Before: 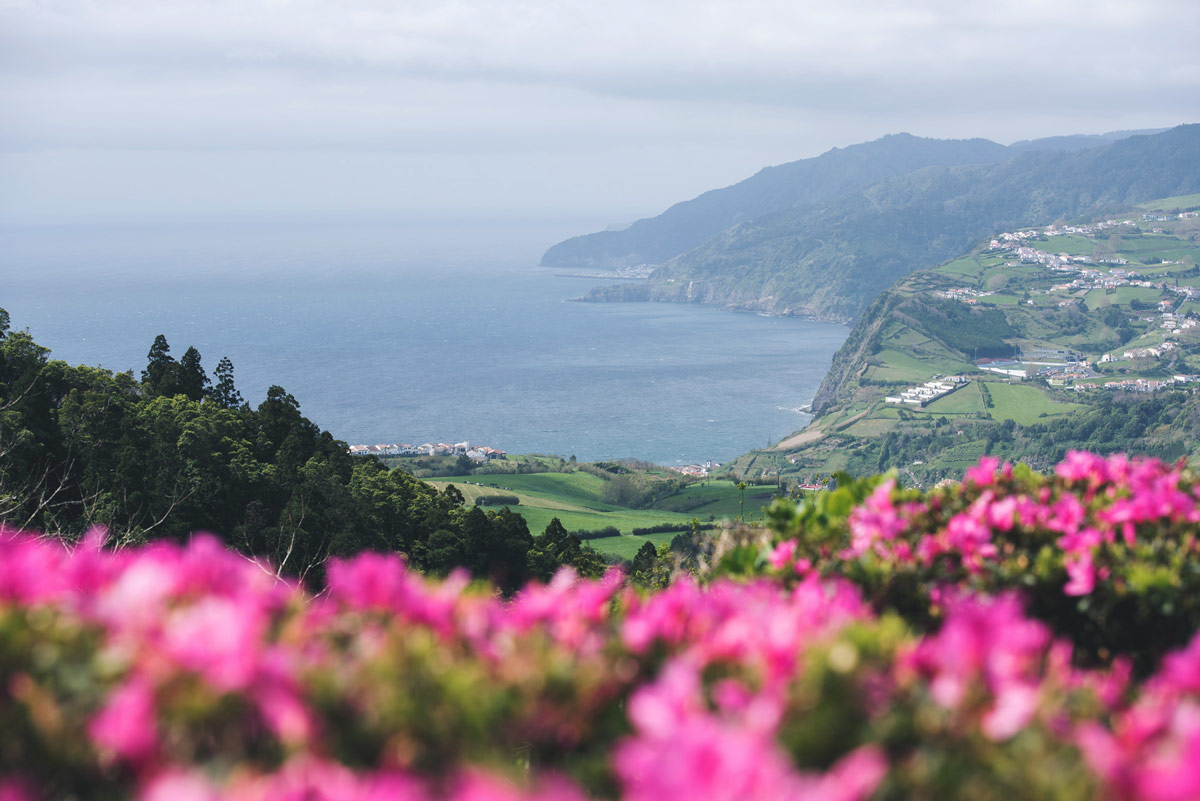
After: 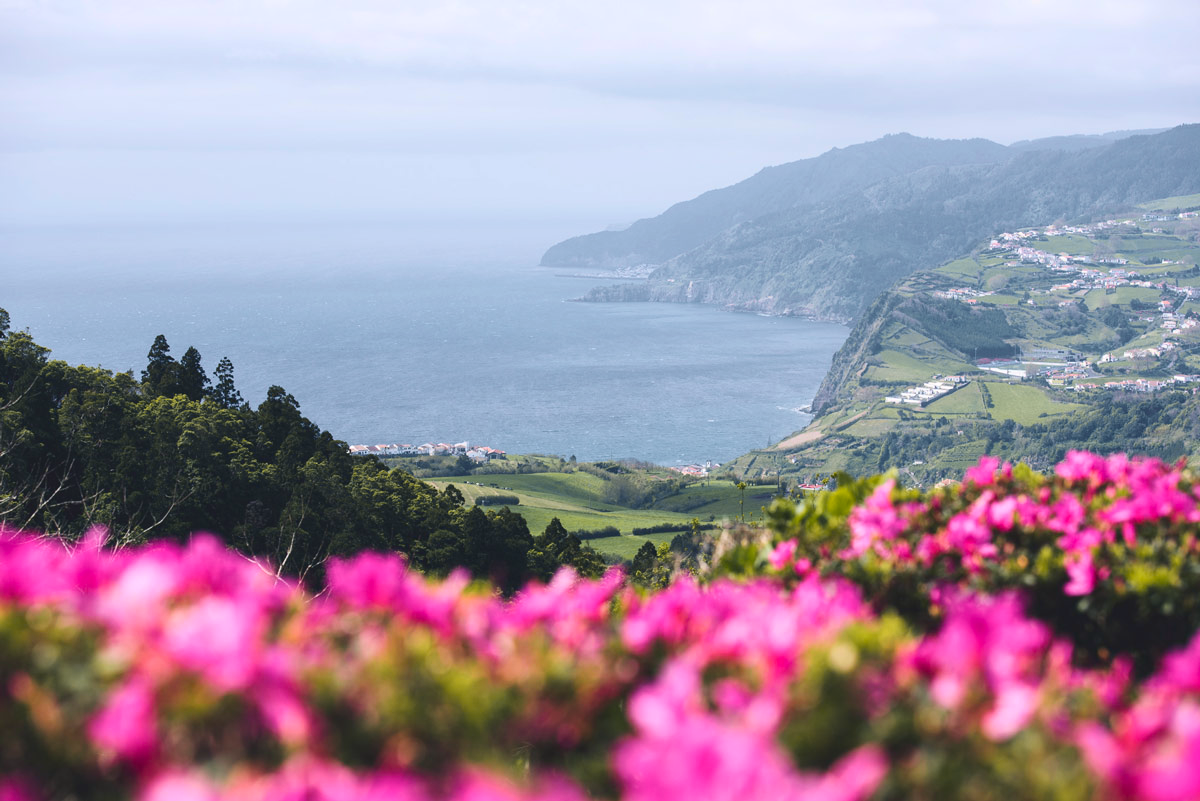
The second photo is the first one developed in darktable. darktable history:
tone curve: curves: ch0 [(0, 0.036) (0.119, 0.115) (0.461, 0.479) (0.715, 0.767) (0.817, 0.865) (1, 0.998)]; ch1 [(0, 0) (0.377, 0.416) (0.44, 0.461) (0.487, 0.49) (0.514, 0.525) (0.538, 0.561) (0.67, 0.713) (1, 1)]; ch2 [(0, 0) (0.38, 0.405) (0.463, 0.445) (0.492, 0.486) (0.529, 0.533) (0.578, 0.59) (0.653, 0.698) (1, 1)], color space Lab, independent channels, preserve colors none
